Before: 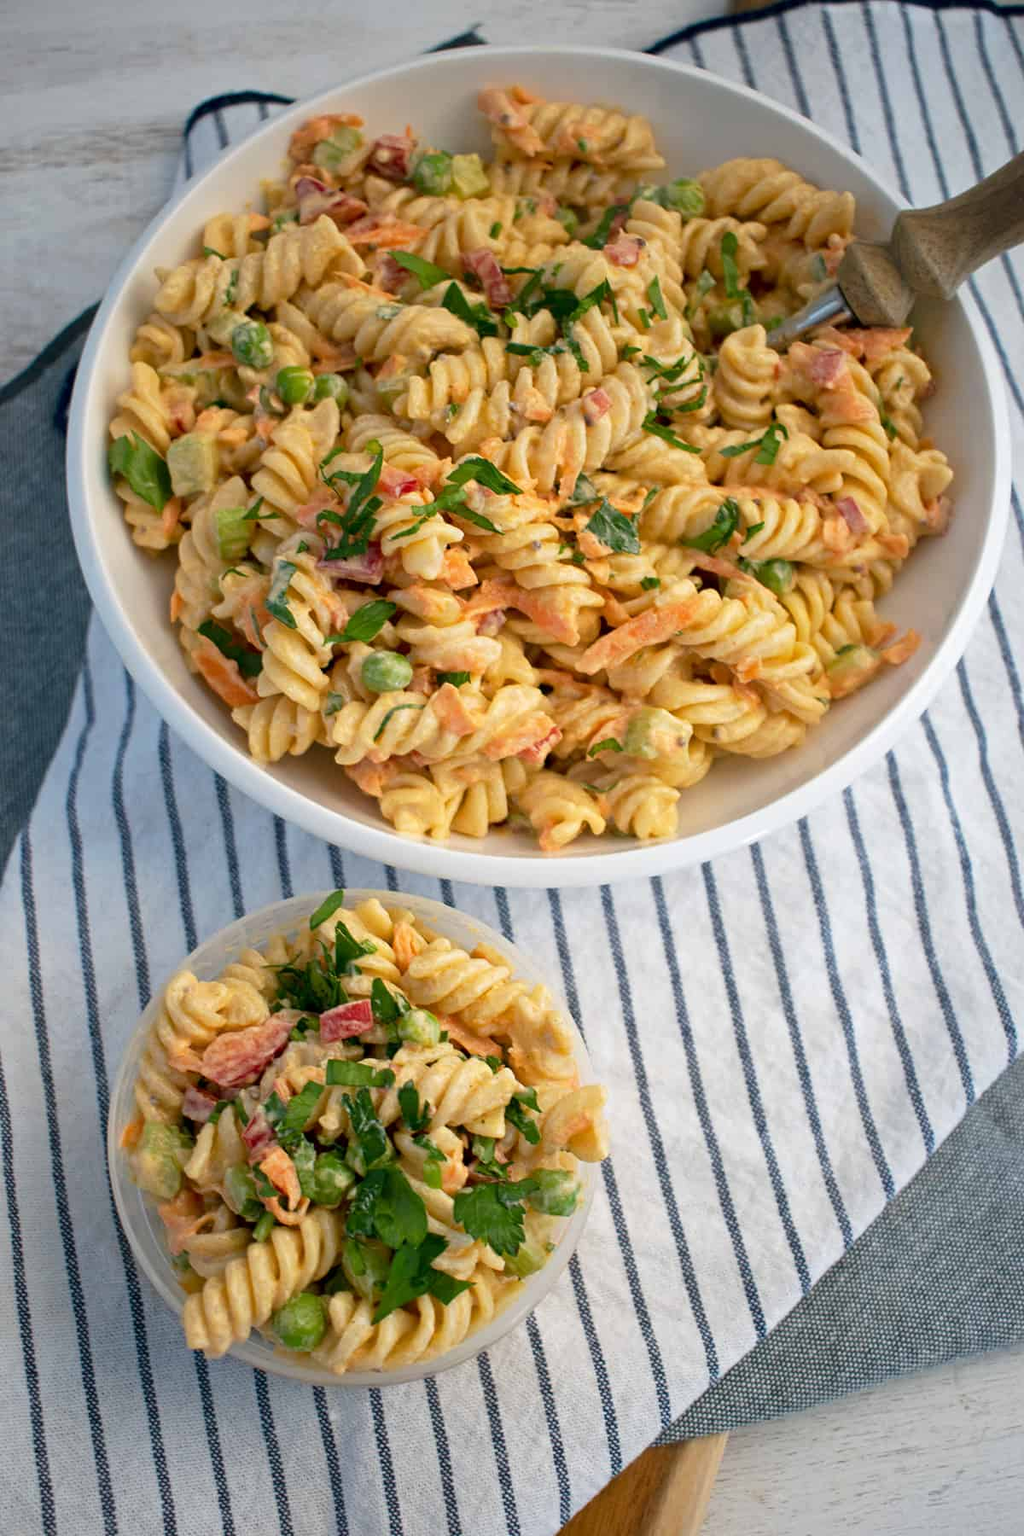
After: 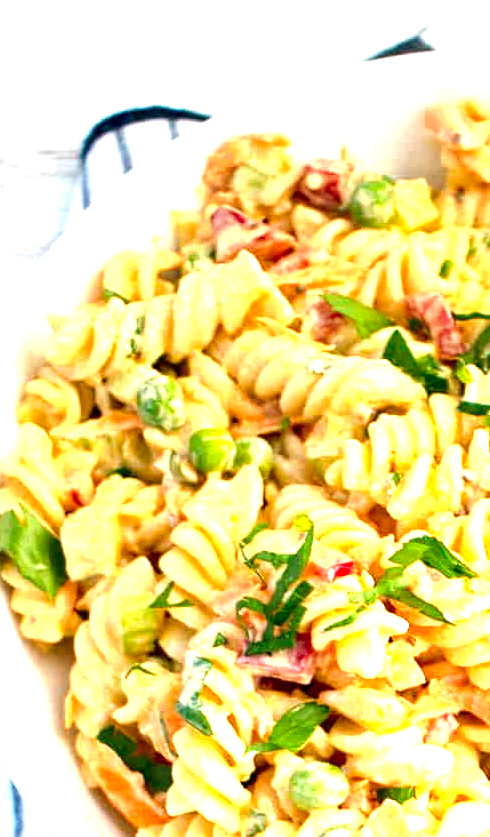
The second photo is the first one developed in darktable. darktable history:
crop and rotate: left 11.302%, top 0.088%, right 47.814%, bottom 53.357%
exposure: compensate highlight preservation false
local contrast: highlights 104%, shadows 100%, detail 120%, midtone range 0.2
levels: levels [0, 0.281, 0.562]
